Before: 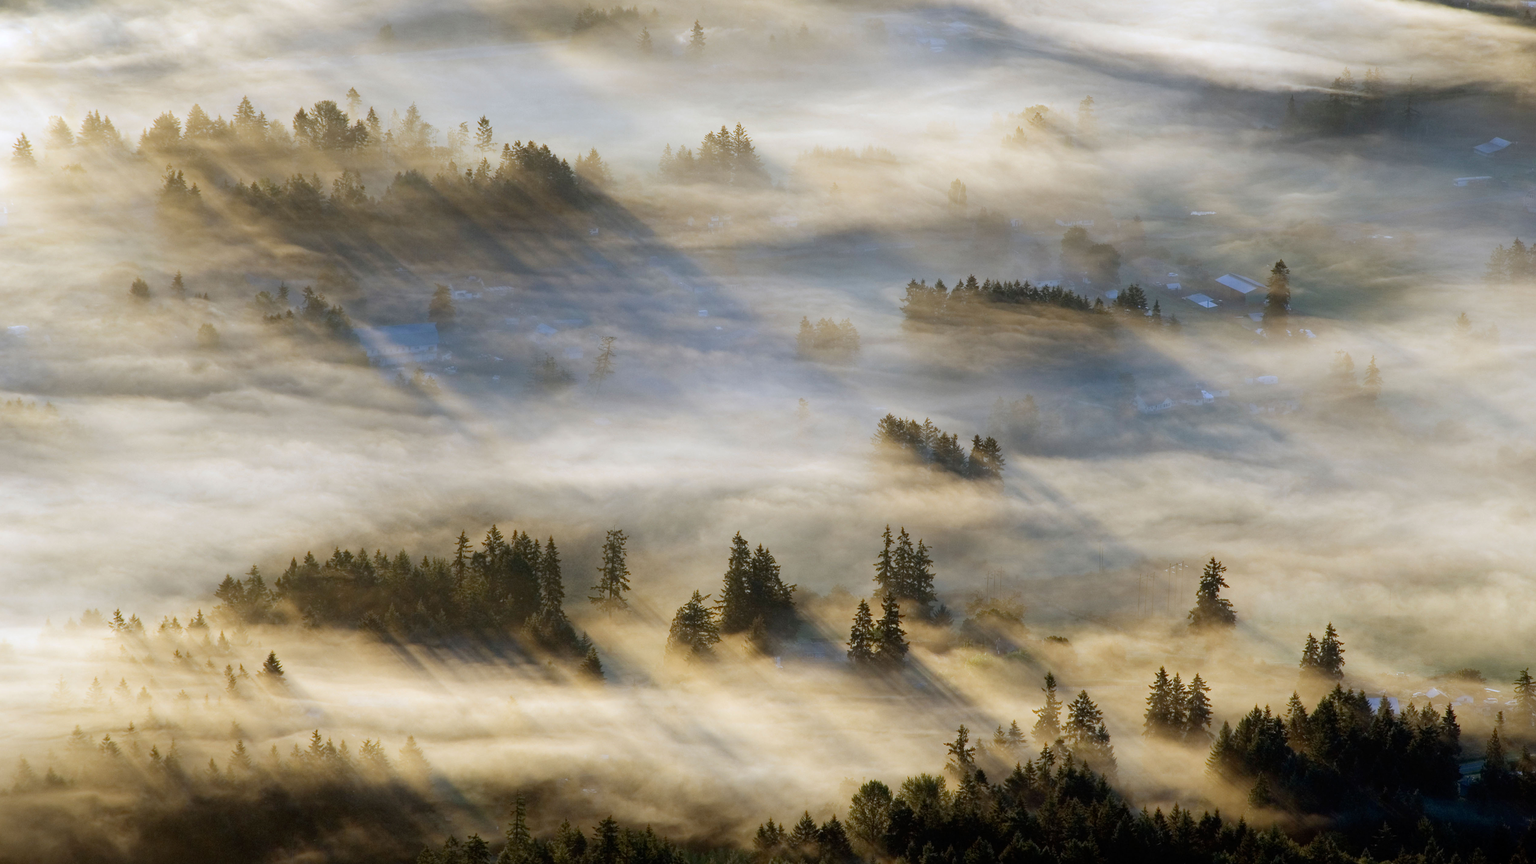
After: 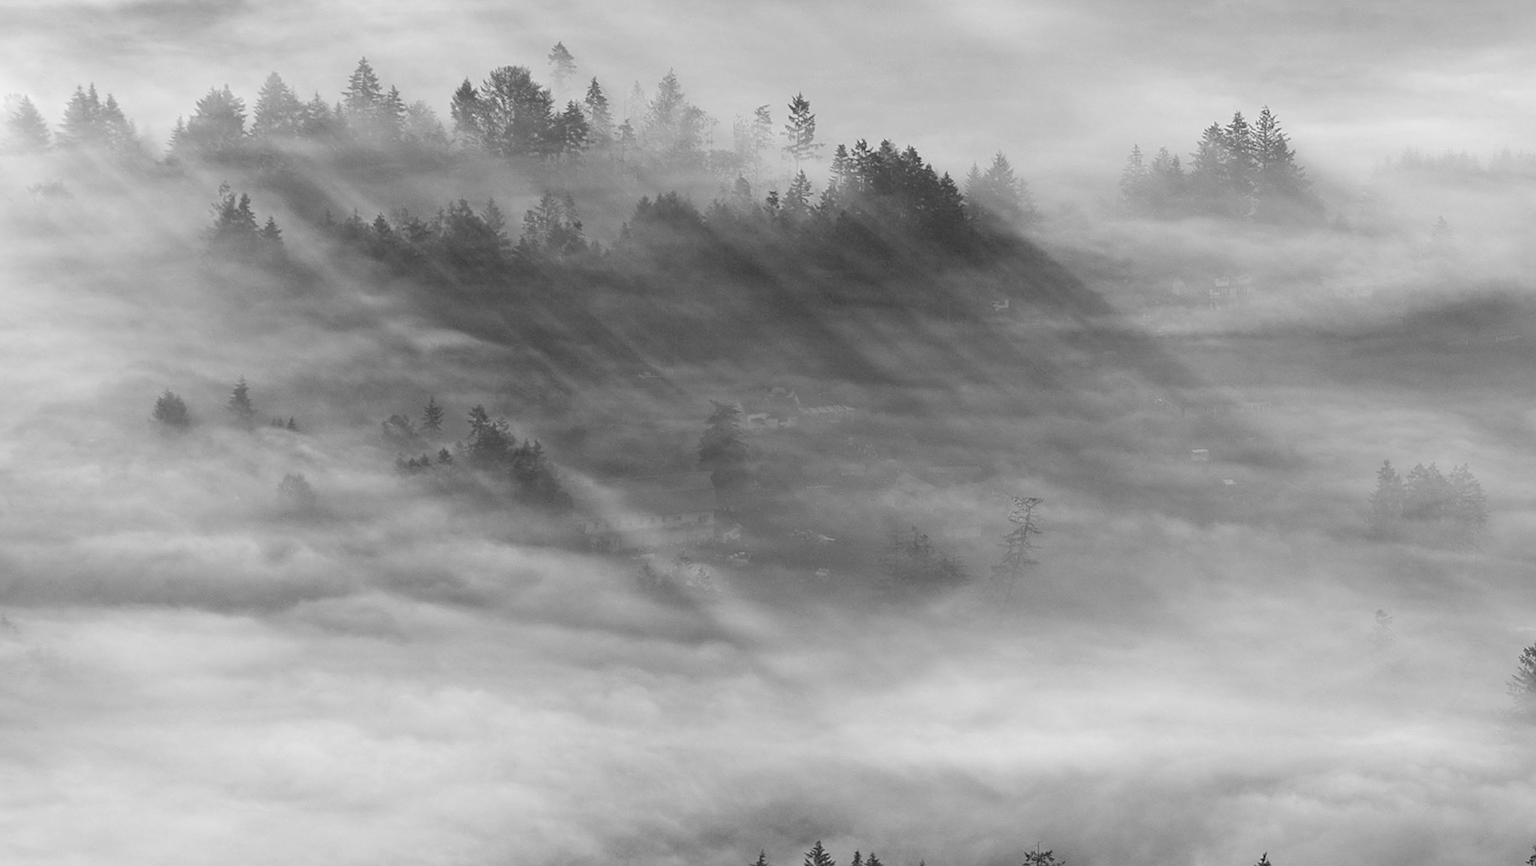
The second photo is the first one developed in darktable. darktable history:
sharpen: on, module defaults
crop and rotate: left 3.047%, top 7.509%, right 42.236%, bottom 37.598%
monochrome: on, module defaults
